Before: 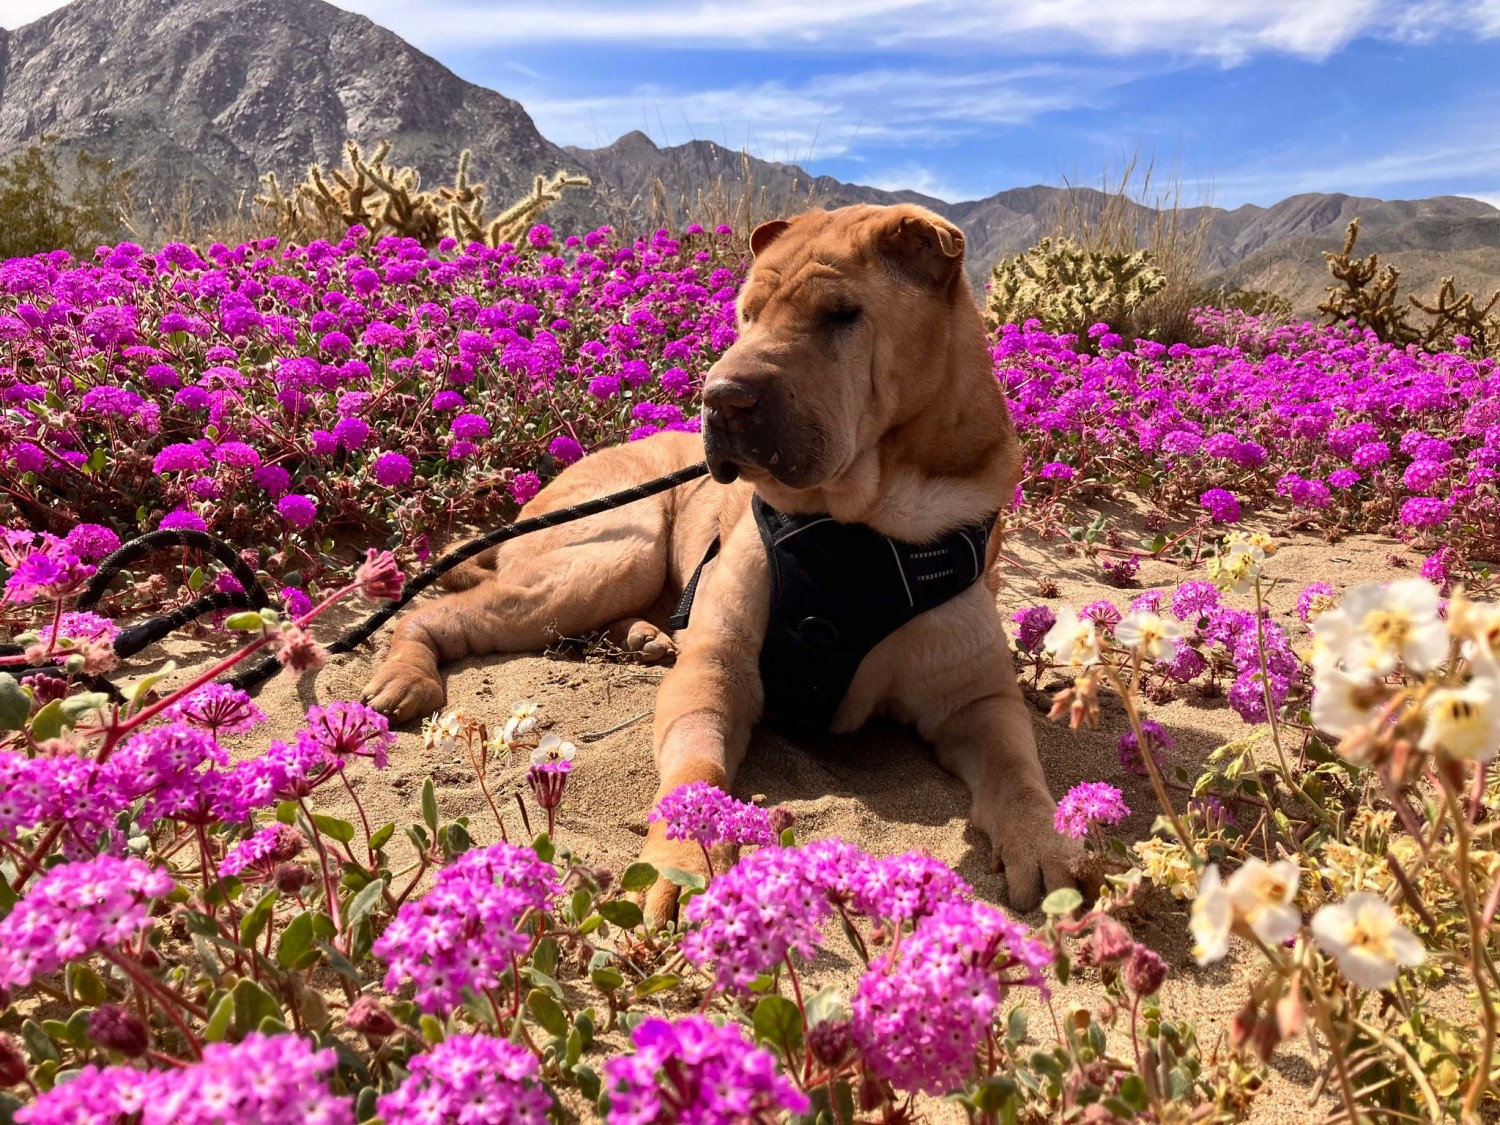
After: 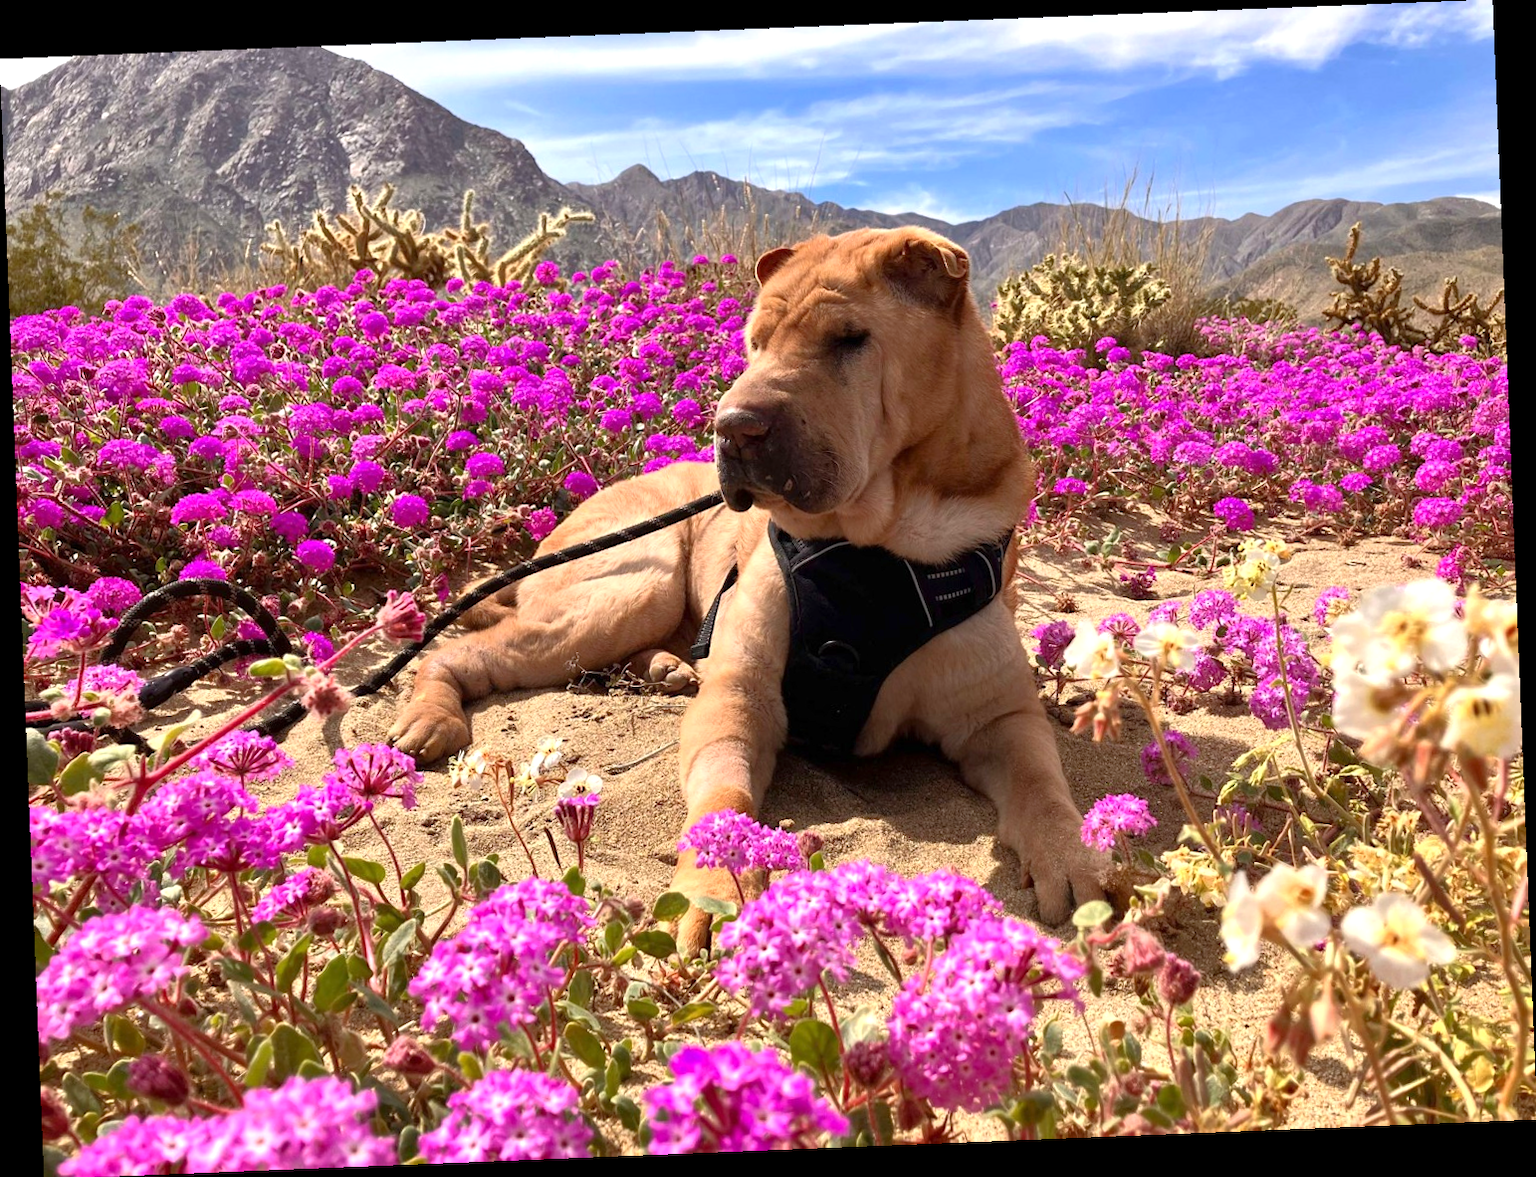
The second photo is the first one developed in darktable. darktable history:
exposure: exposure 0.367 EV, compensate highlight preservation false
rgb curve: curves: ch0 [(0, 0) (0.053, 0.068) (0.122, 0.128) (1, 1)]
white balance: emerald 1
rotate and perspective: rotation -2.29°, automatic cropping off
tone equalizer: on, module defaults
